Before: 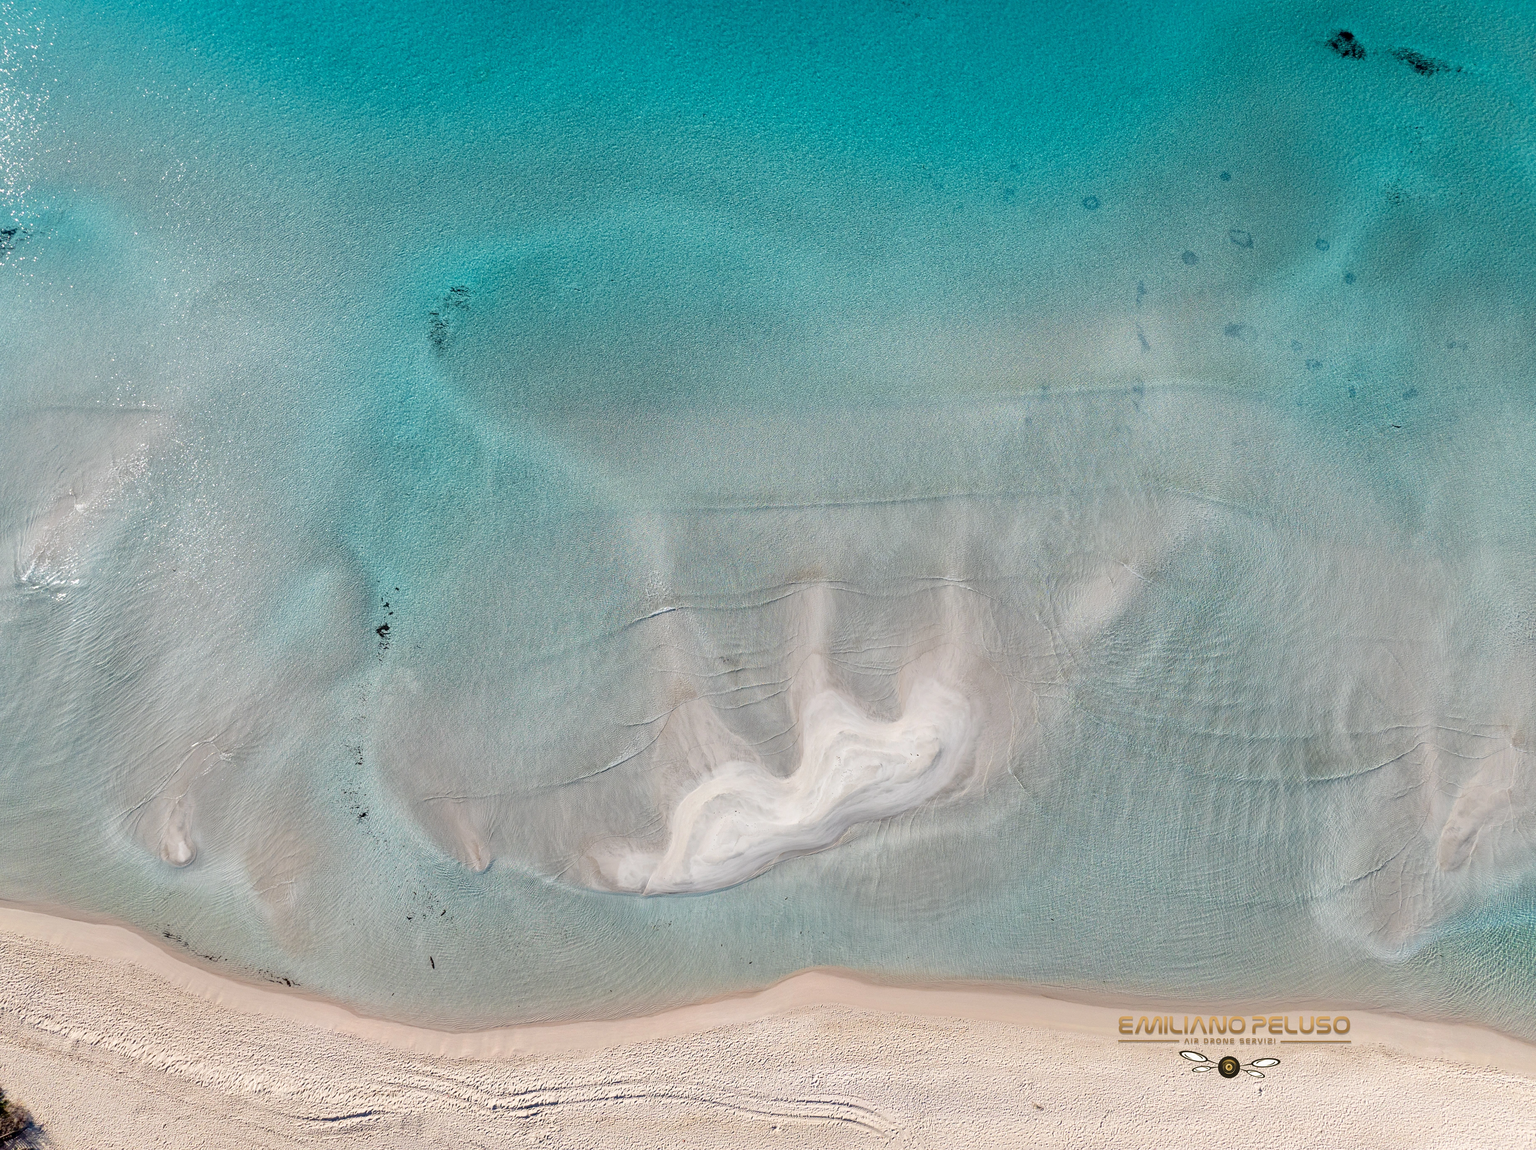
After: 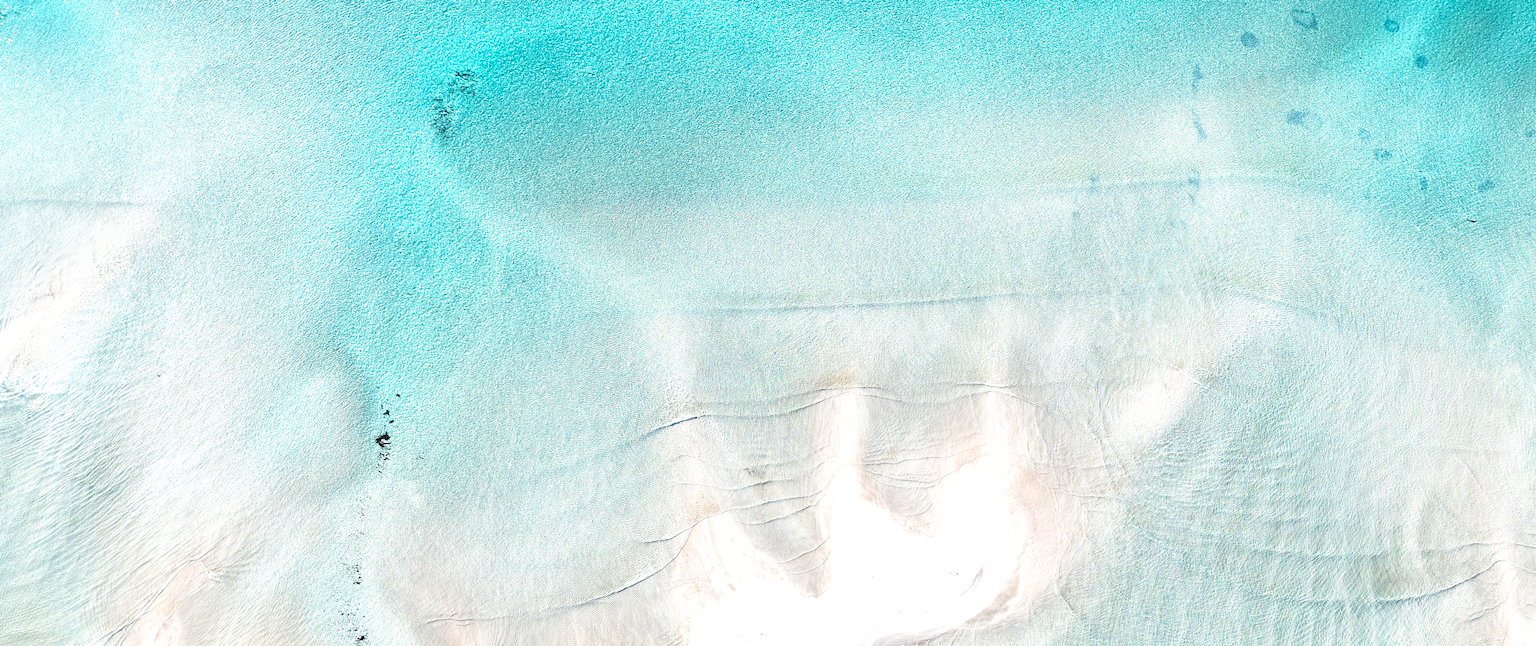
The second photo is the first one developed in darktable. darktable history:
crop: left 1.744%, top 19.225%, right 5.069%, bottom 28.357%
exposure: black level correction 0, exposure 1.2 EV, compensate highlight preservation false
velvia: on, module defaults
